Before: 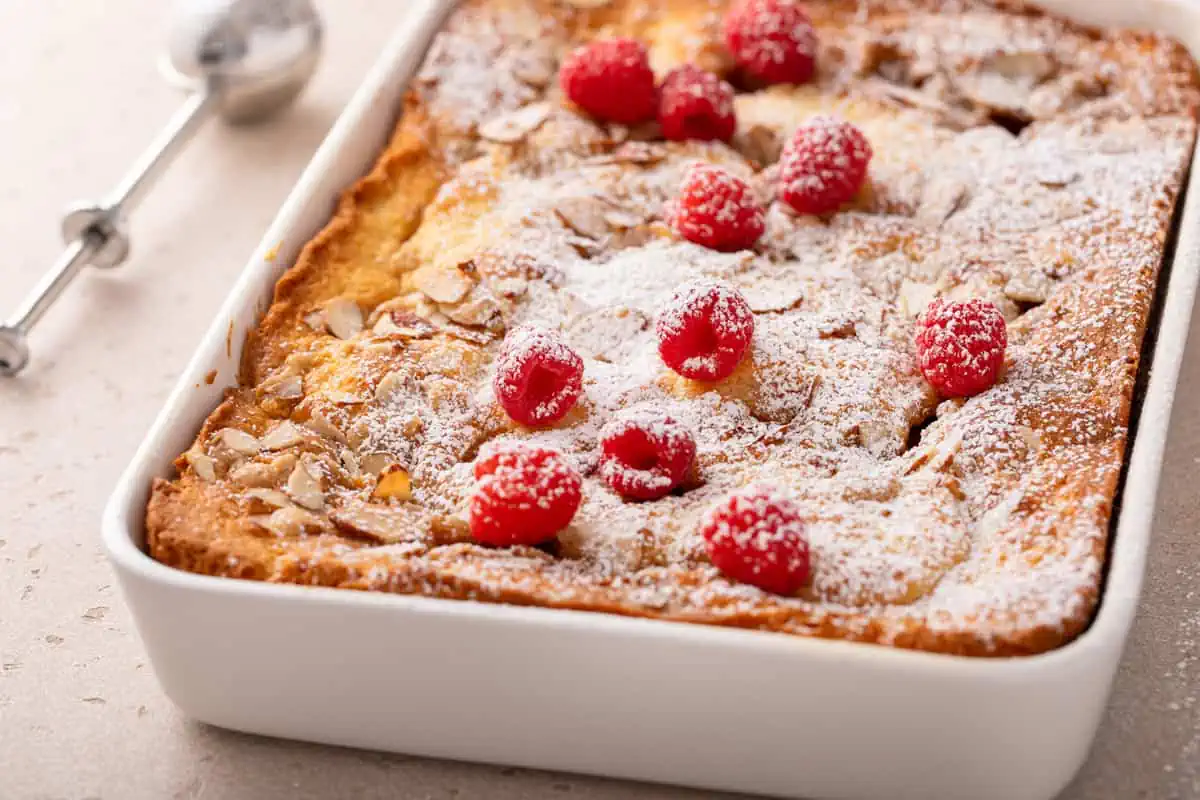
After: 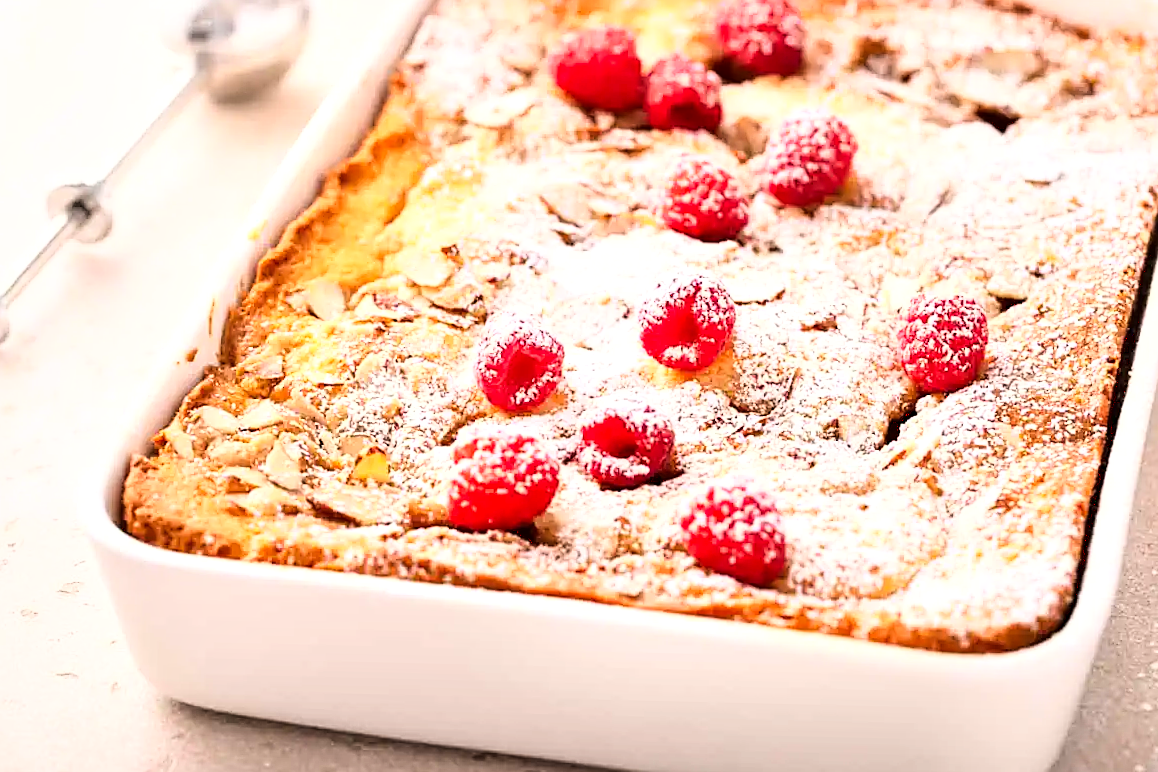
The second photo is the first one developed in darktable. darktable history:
crop and rotate: angle -1.36°
sharpen: on, module defaults
local contrast: mode bilateral grid, contrast 20, coarseness 51, detail 139%, midtone range 0.2
base curve: curves: ch0 [(0, 0.003) (0.001, 0.002) (0.006, 0.004) (0.02, 0.022) (0.048, 0.086) (0.094, 0.234) (0.162, 0.431) (0.258, 0.629) (0.385, 0.8) (0.548, 0.918) (0.751, 0.988) (1, 1)]
